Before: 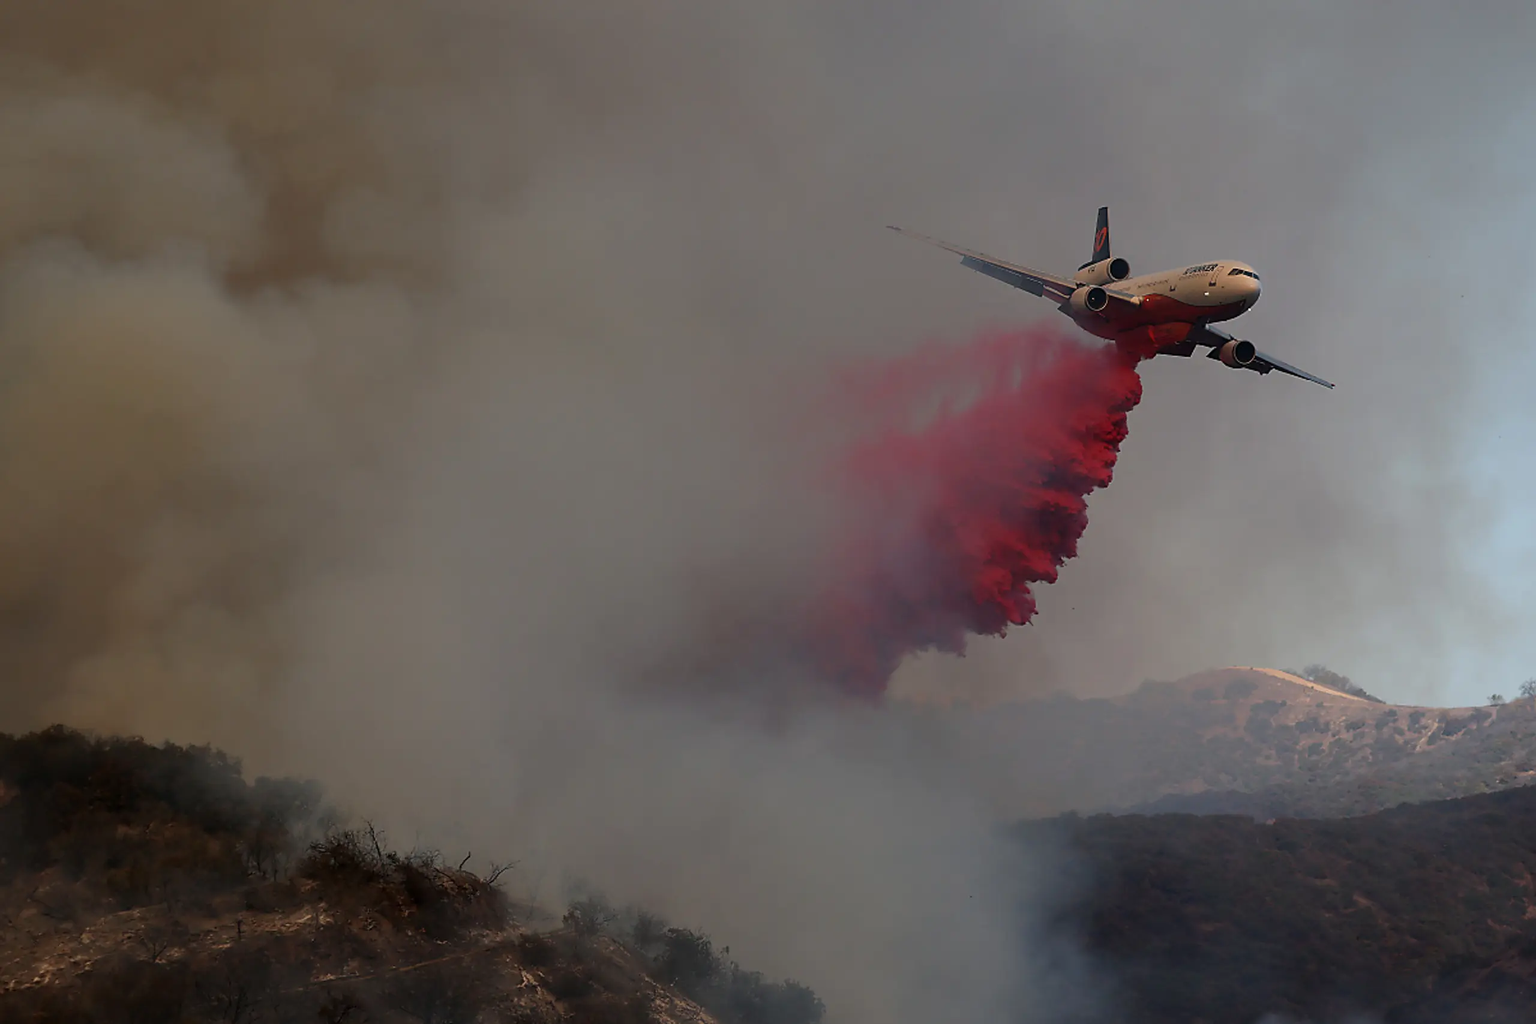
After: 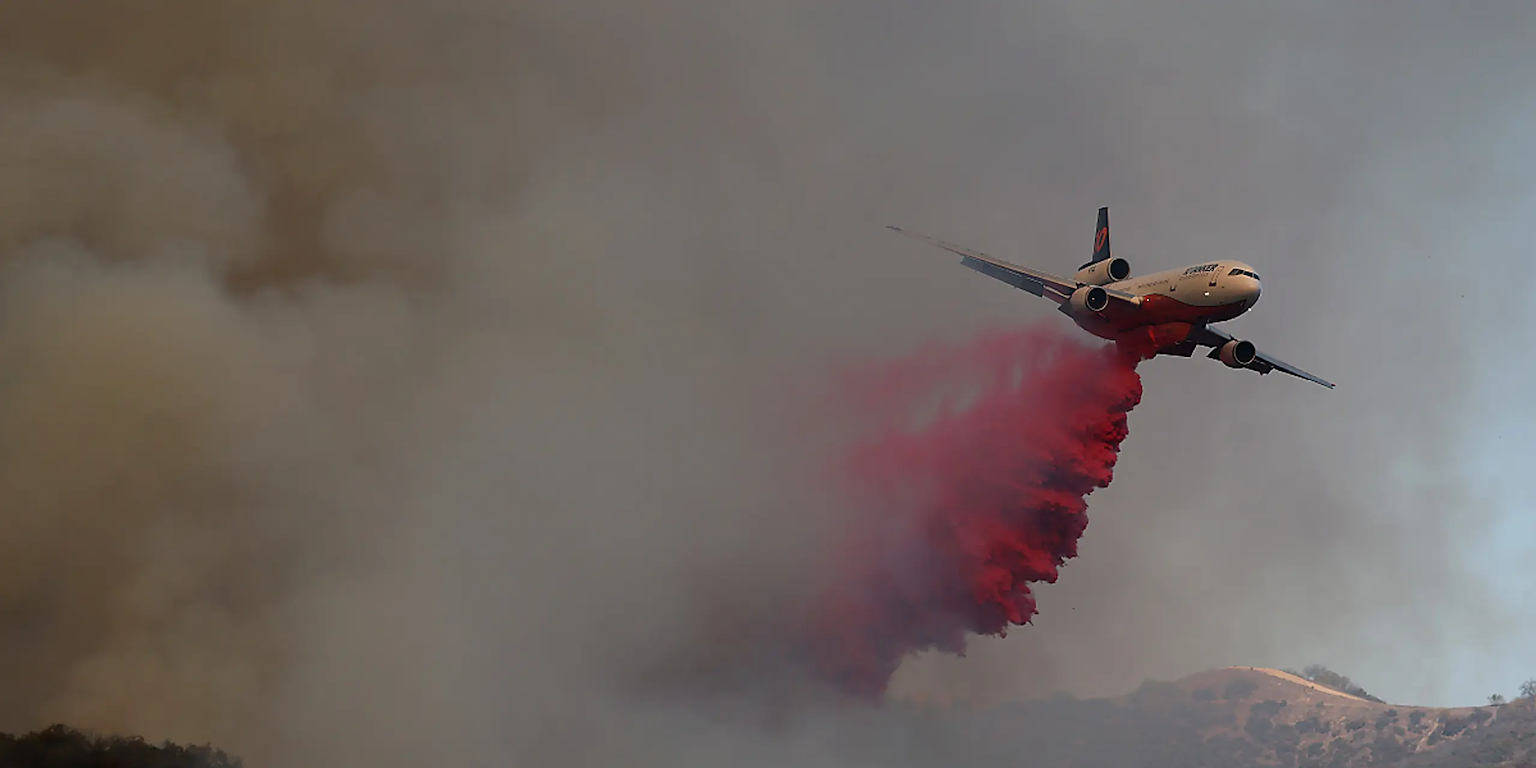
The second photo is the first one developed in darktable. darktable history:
sharpen: amount 0.216
crop: bottom 24.783%
